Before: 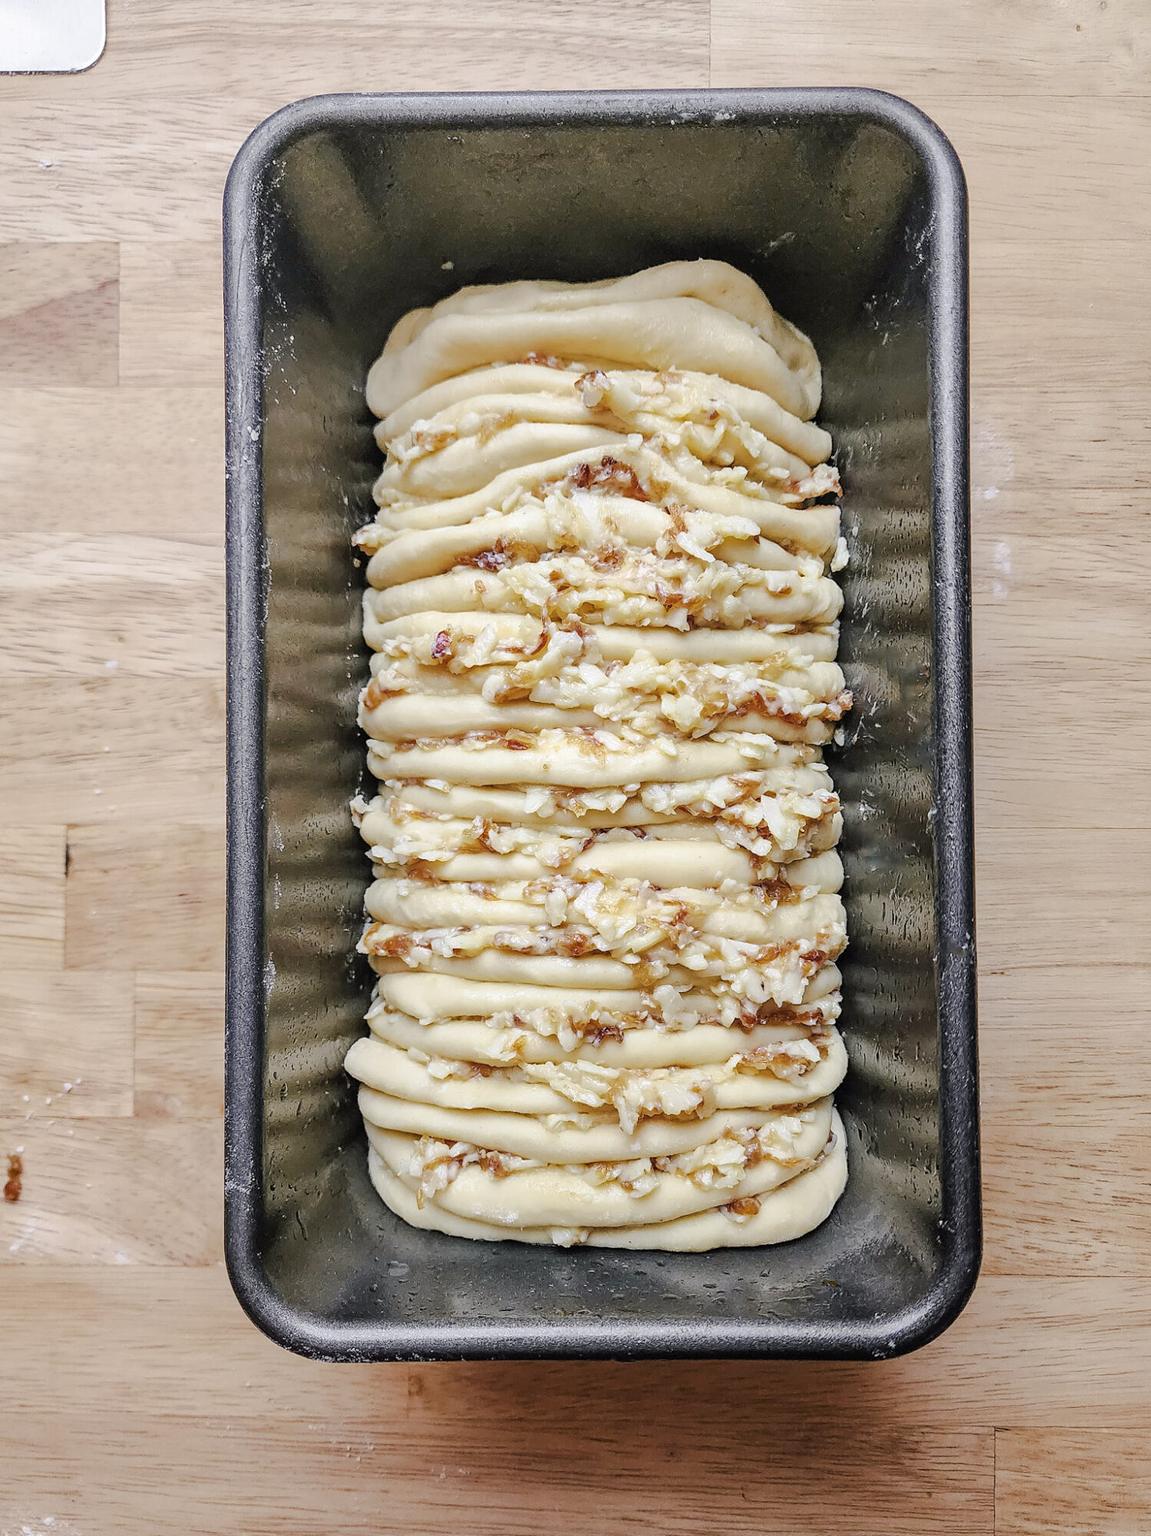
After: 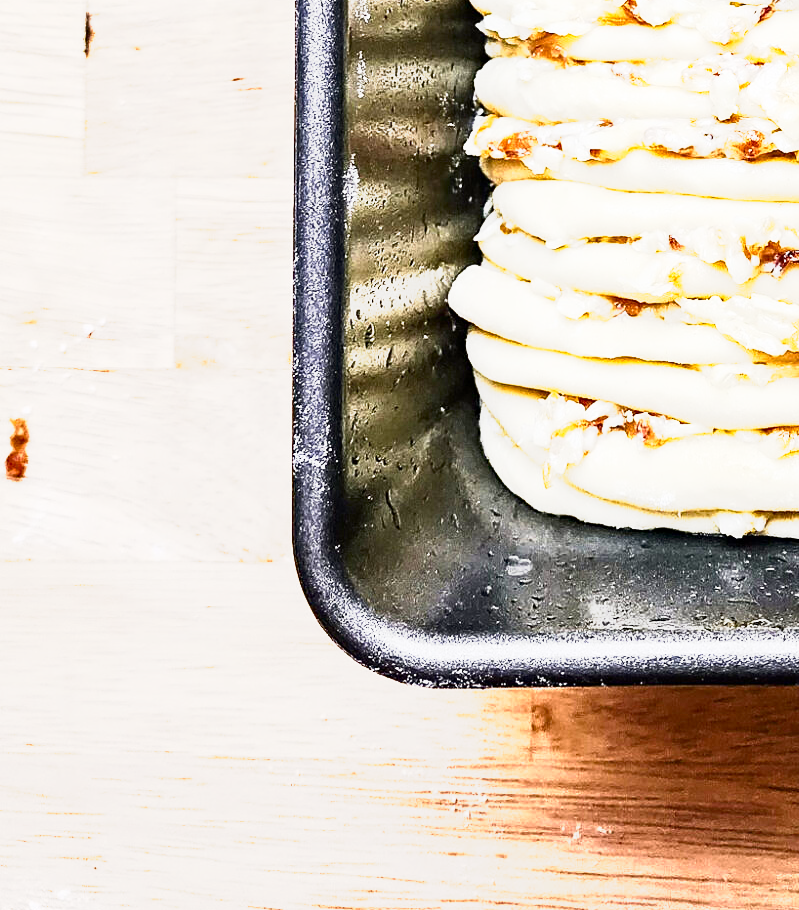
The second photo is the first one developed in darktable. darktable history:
contrast brightness saturation: contrast 0.277
haze removal: adaptive false
tone curve: curves: ch0 [(0, 0) (0.003, 0.005) (0.011, 0.018) (0.025, 0.041) (0.044, 0.072) (0.069, 0.113) (0.1, 0.163) (0.136, 0.221) (0.177, 0.289) (0.224, 0.366) (0.277, 0.452) (0.335, 0.546) (0.399, 0.65) (0.468, 0.763) (0.543, 0.885) (0.623, 0.93) (0.709, 0.946) (0.801, 0.963) (0.898, 0.981) (1, 1)], preserve colors none
crop and rotate: top 54.332%, right 46.666%, bottom 0.156%
levels: levels [0, 0.499, 1]
